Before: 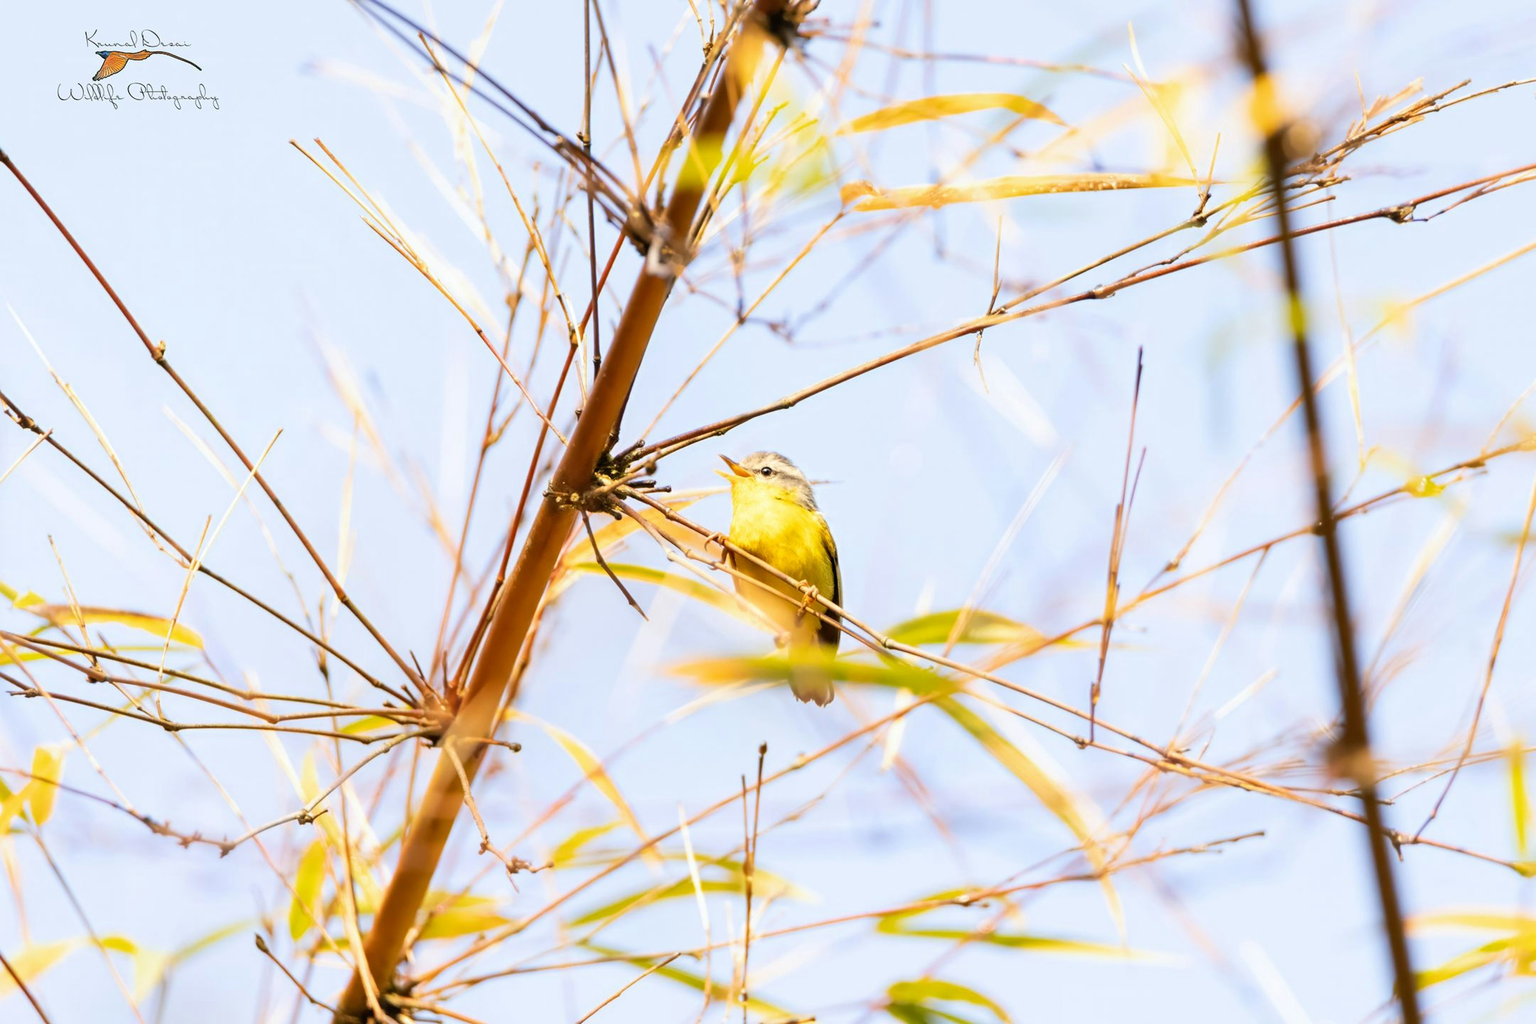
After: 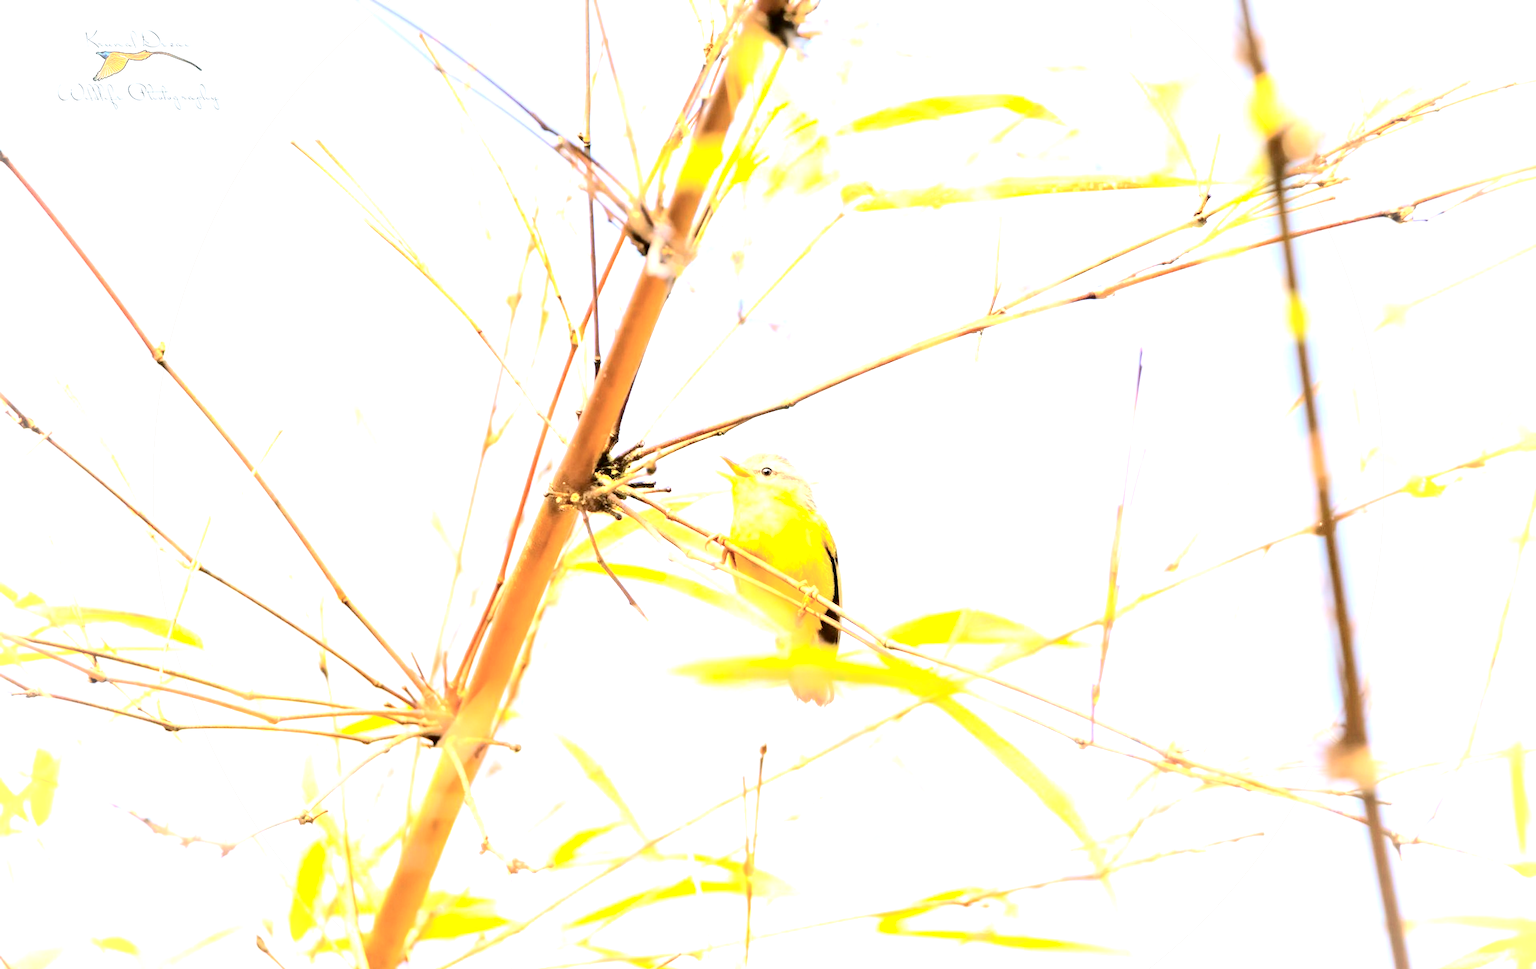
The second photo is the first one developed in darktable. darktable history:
vignetting: brightness 0.304, saturation -0.003, unbound false
exposure: black level correction 0, exposure 1.294 EV, compensate exposure bias true, compensate highlight preservation false
crop and rotate: top 0.013%, bottom 5.278%
tone curve: curves: ch0 [(0, 0) (0.004, 0) (0.133, 0.071) (0.341, 0.453) (0.839, 0.922) (1, 1)], color space Lab, independent channels, preserve colors none
